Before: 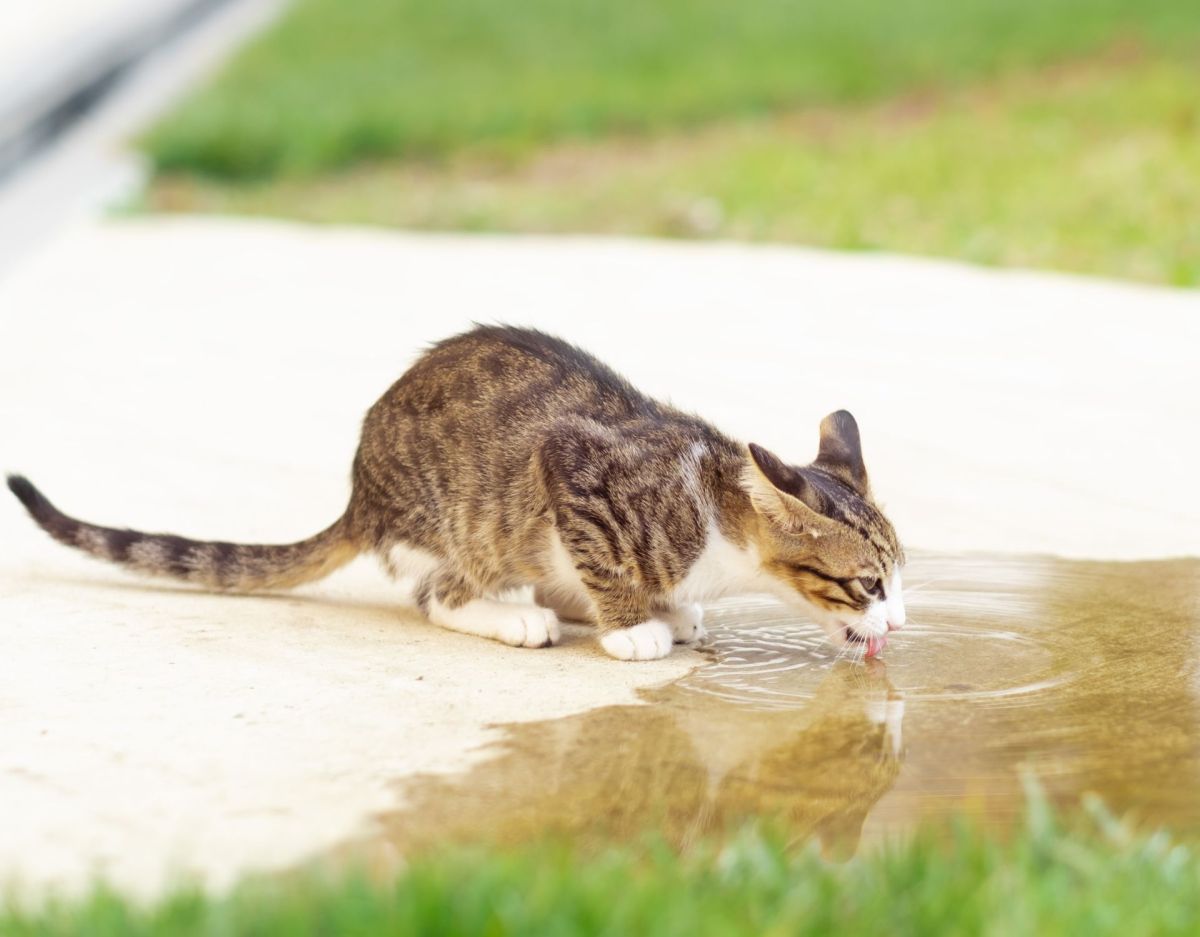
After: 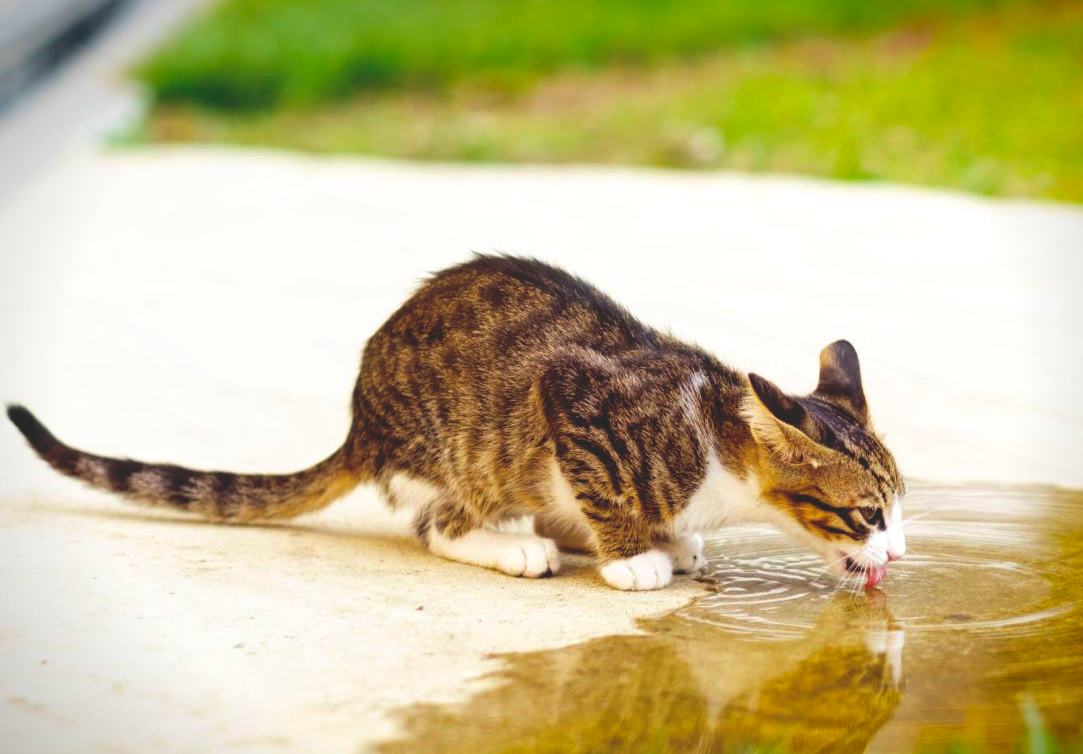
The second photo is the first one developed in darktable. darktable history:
color balance rgb: perceptual saturation grading › global saturation 20%, global vibrance 20%
local contrast: highlights 100%, shadows 100%, detail 120%, midtone range 0.2
vignetting: fall-off start 88.53%, fall-off radius 44.2%, saturation 0.376, width/height ratio 1.161
base curve: curves: ch0 [(0, 0.02) (0.083, 0.036) (1, 1)], preserve colors none
crop: top 7.49%, right 9.717%, bottom 11.943%
